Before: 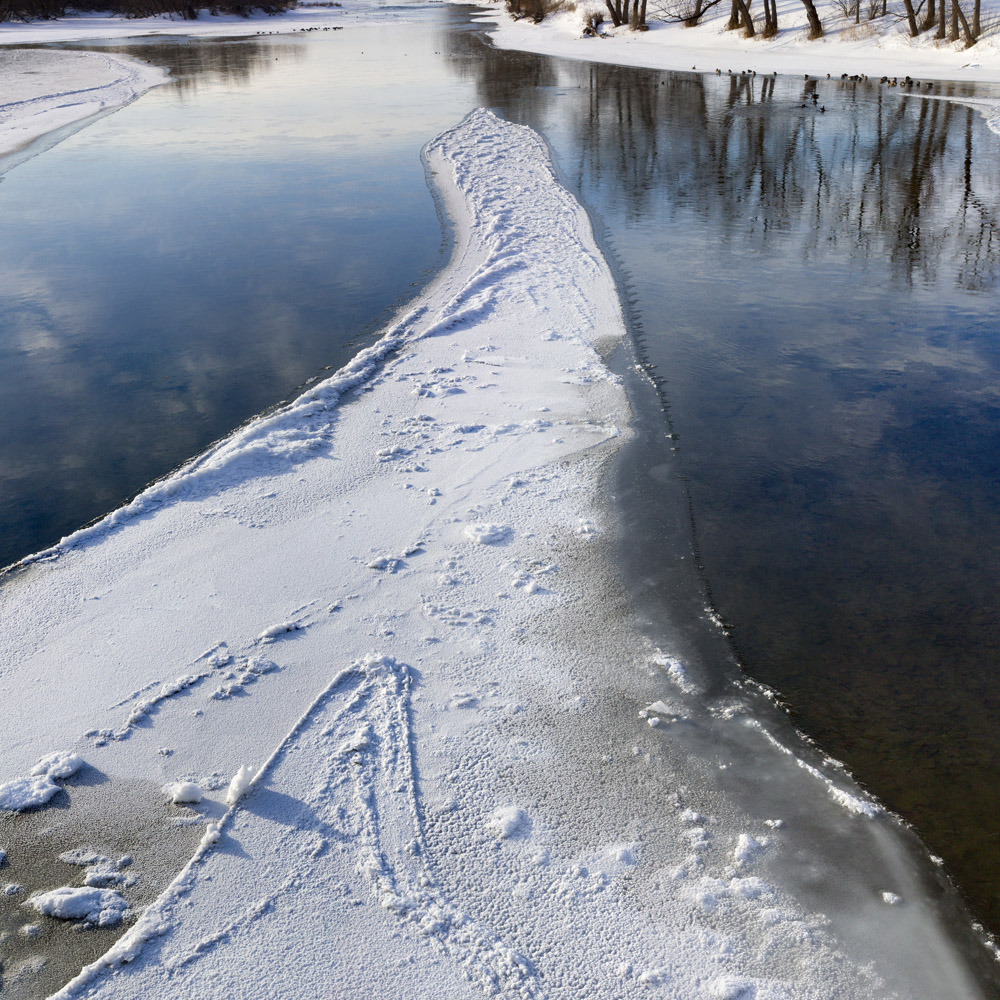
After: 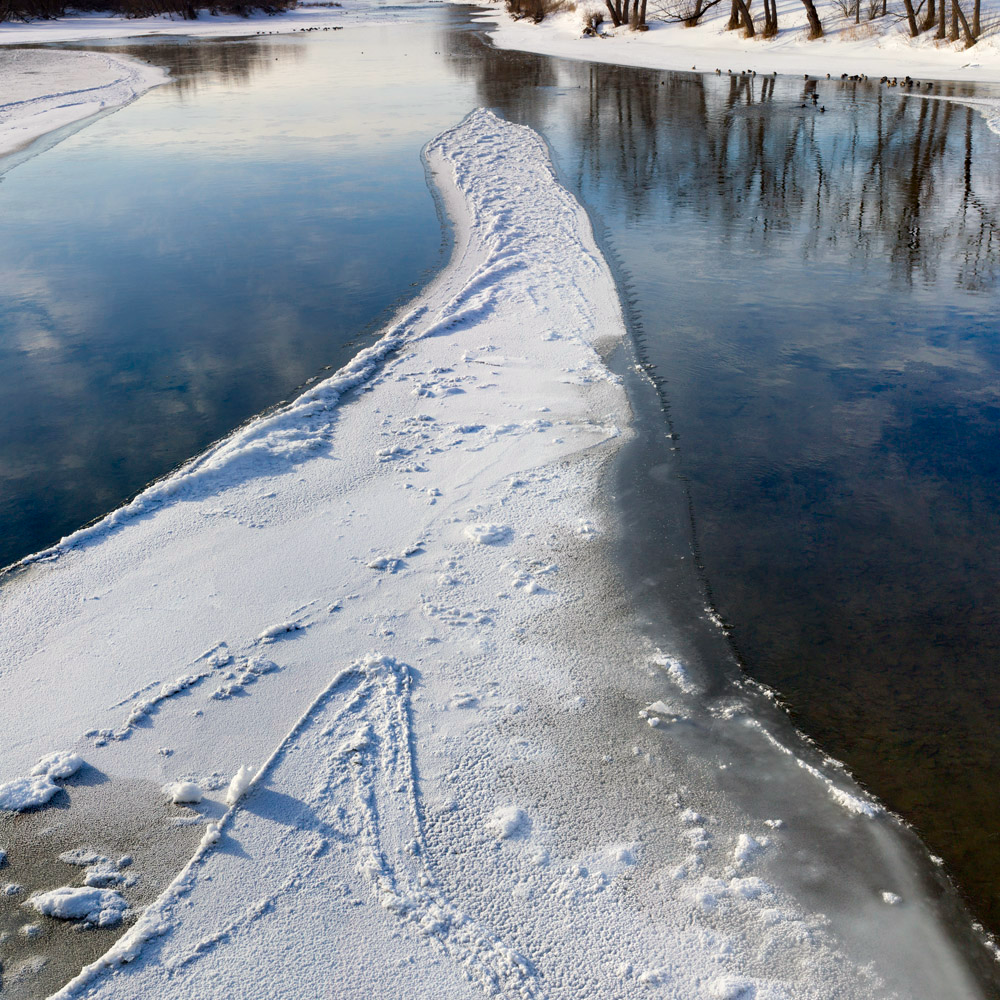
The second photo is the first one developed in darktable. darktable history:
color correction: highlights b* 2.95
